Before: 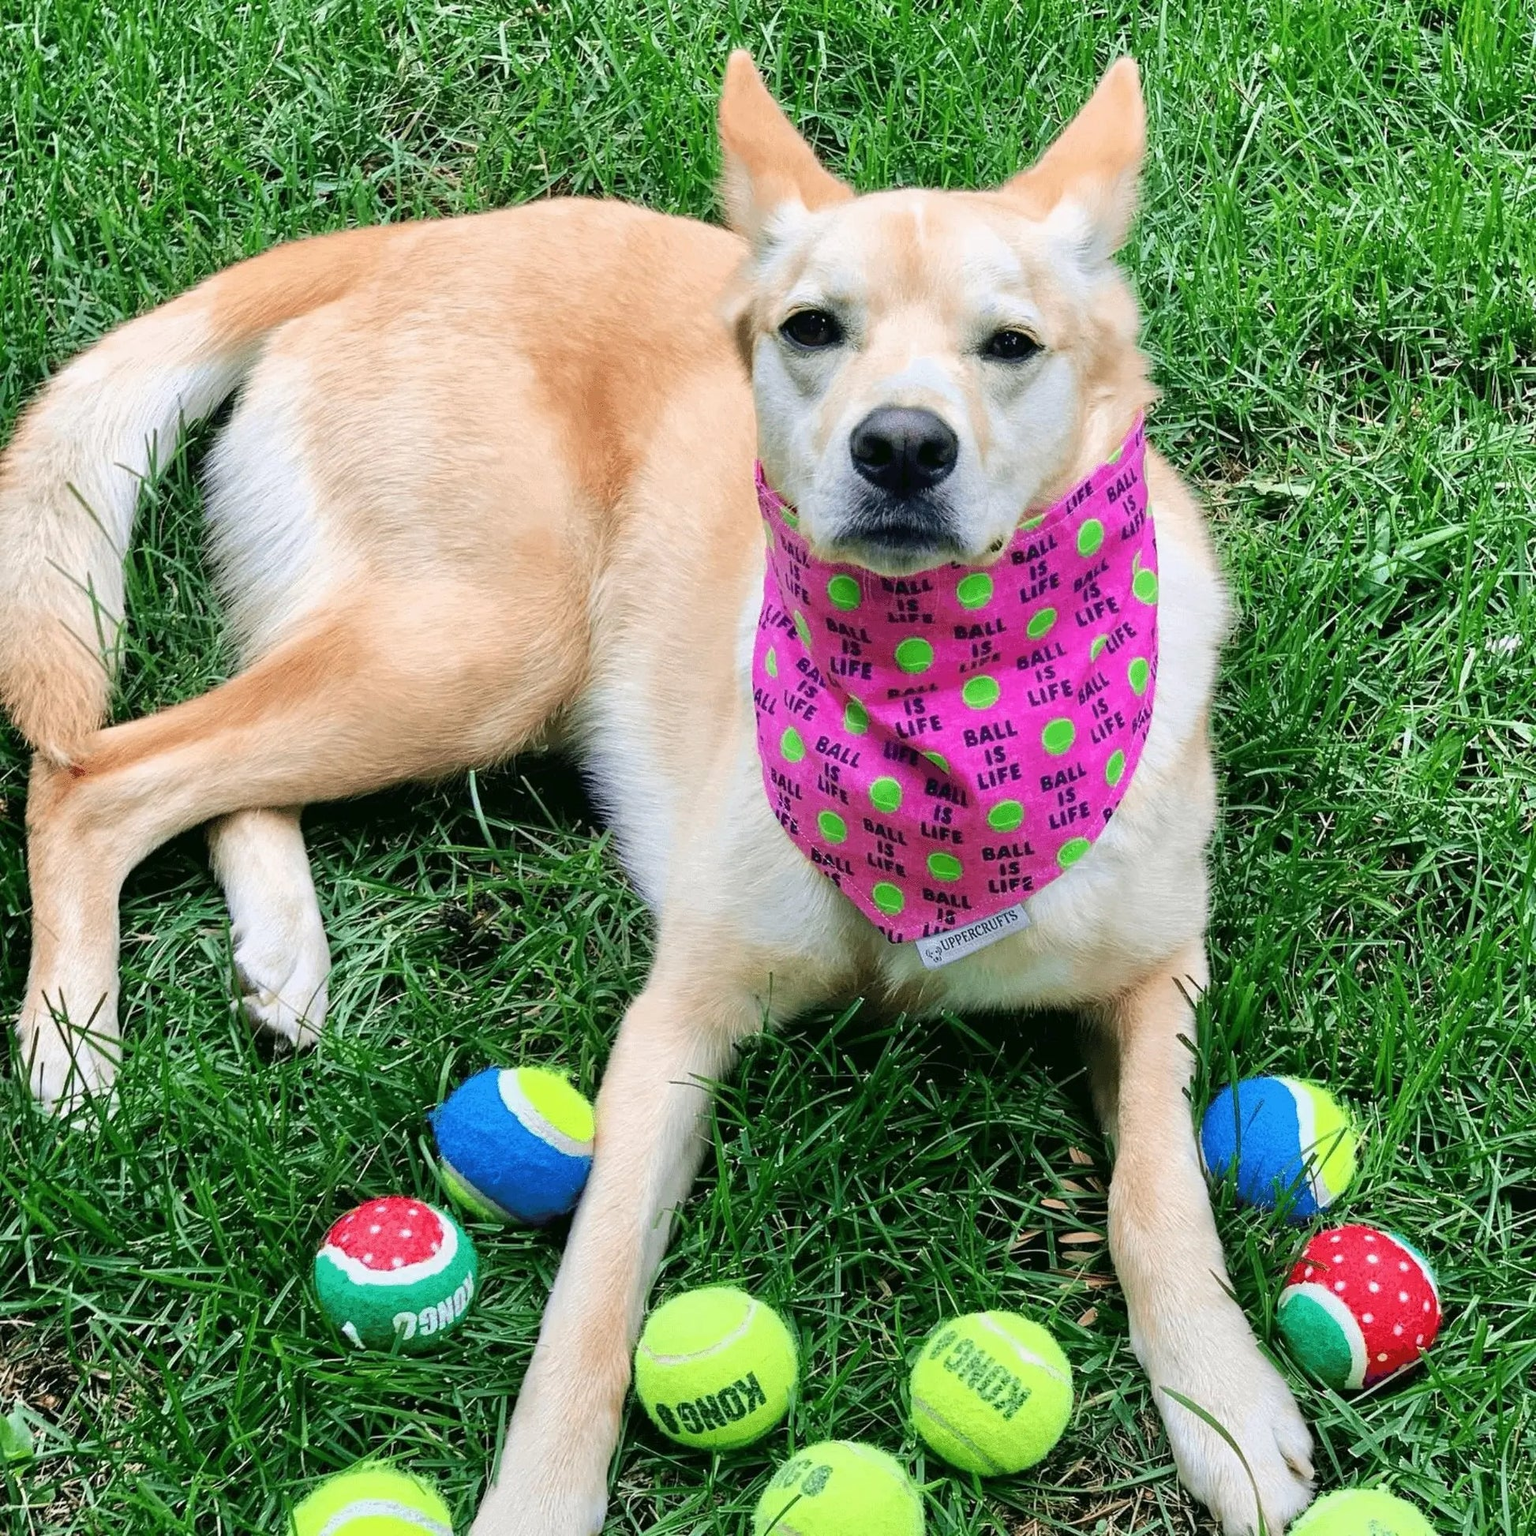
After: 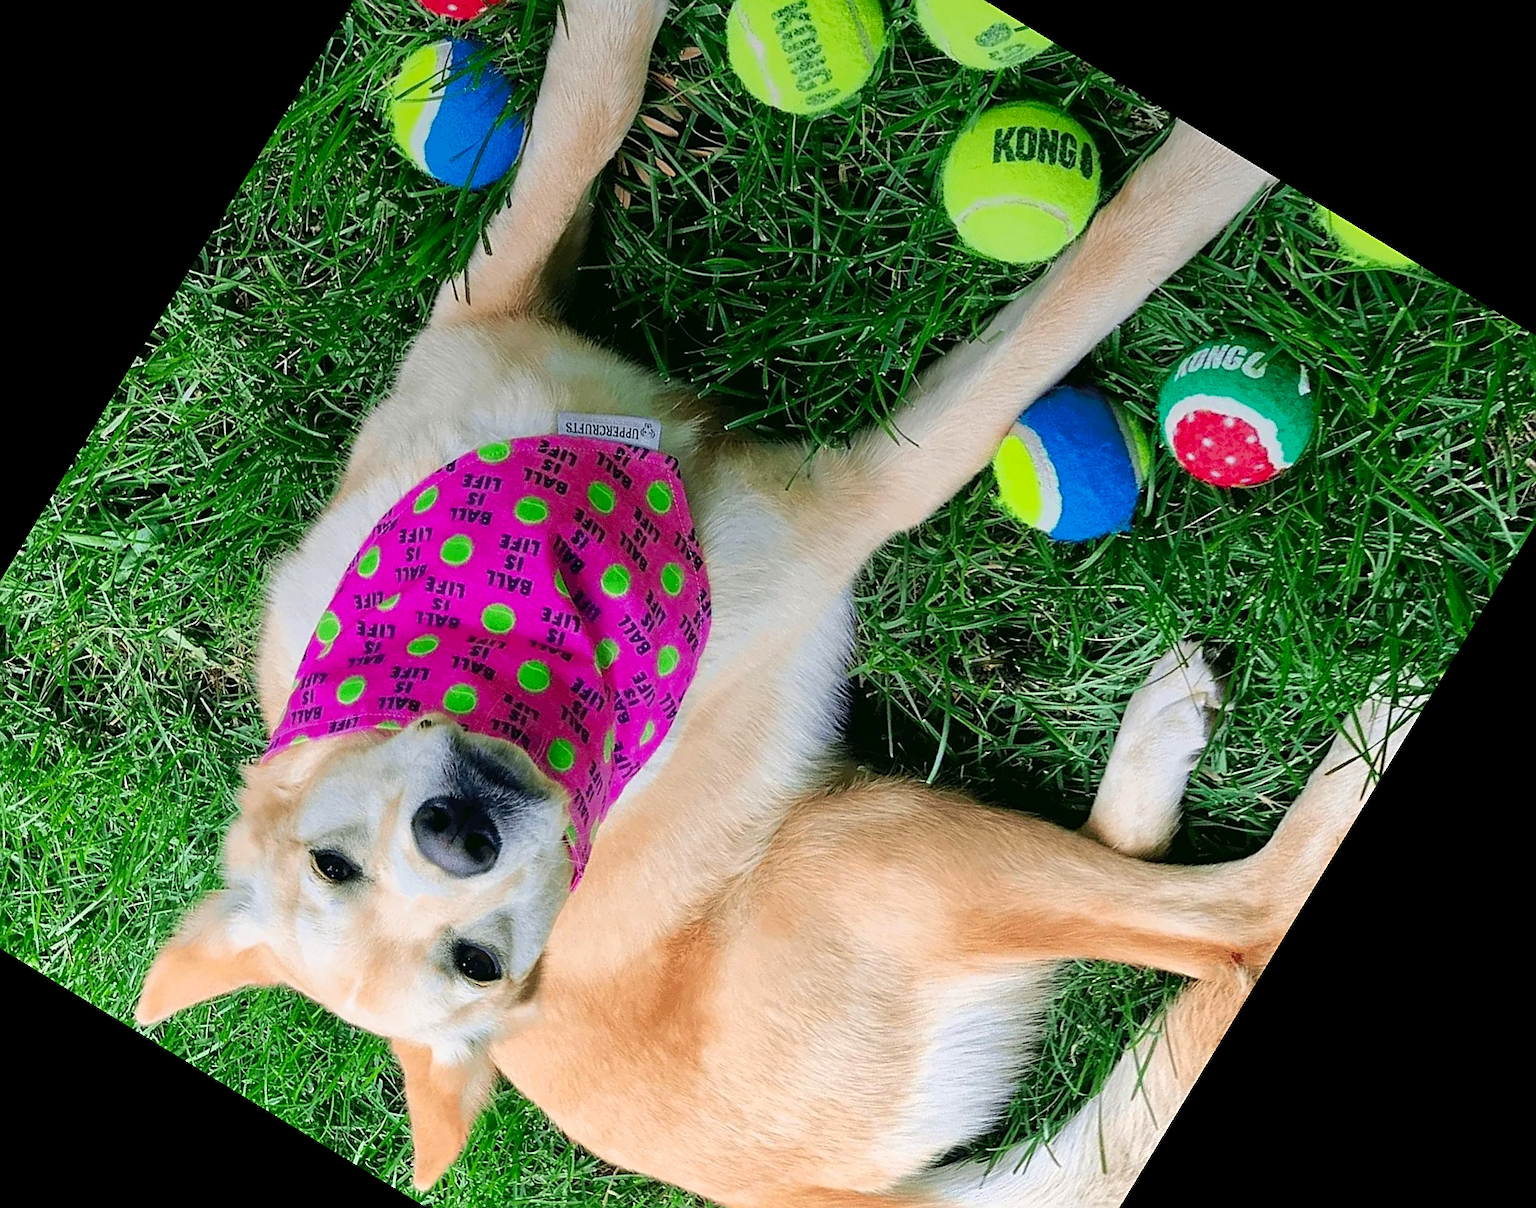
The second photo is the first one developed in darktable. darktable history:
sharpen: on, module defaults
graduated density: on, module defaults
crop and rotate: angle 148.68°, left 9.111%, top 15.603%, right 4.588%, bottom 17.041%
rotate and perspective: rotation -1.68°, lens shift (vertical) -0.146, crop left 0.049, crop right 0.912, crop top 0.032, crop bottom 0.96
color zones: curves: ch0 [(0, 0.613) (0.01, 0.613) (0.245, 0.448) (0.498, 0.529) (0.642, 0.665) (0.879, 0.777) (0.99, 0.613)]; ch1 [(0, 0) (0.143, 0) (0.286, 0) (0.429, 0) (0.571, 0) (0.714, 0) (0.857, 0)], mix -121.96%
